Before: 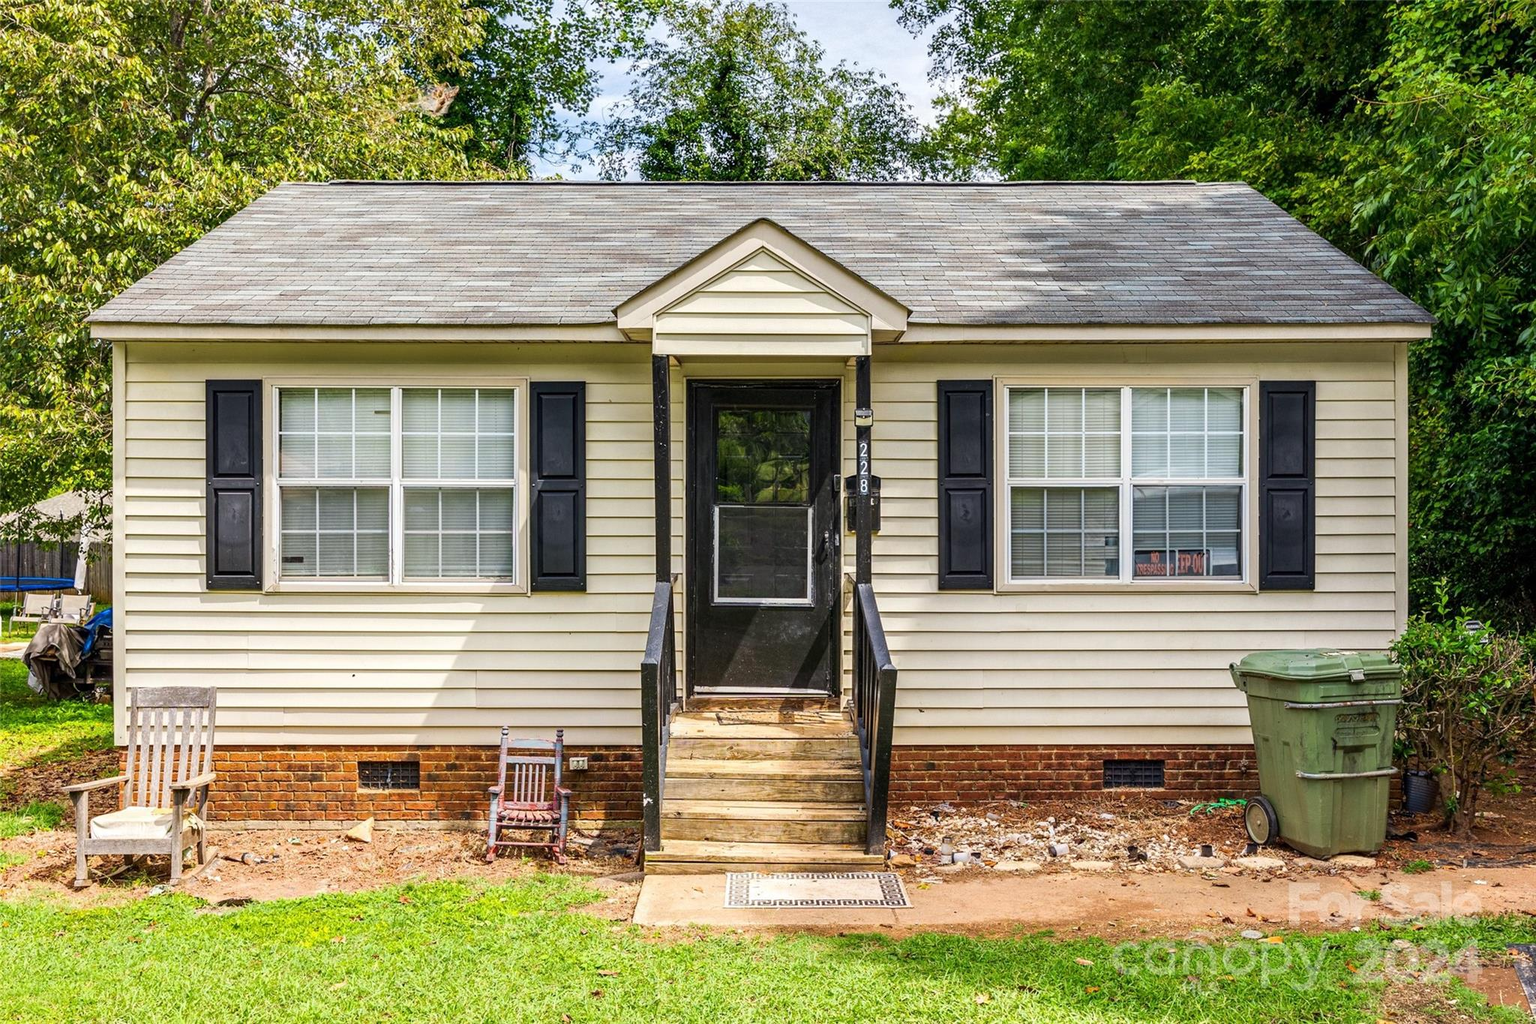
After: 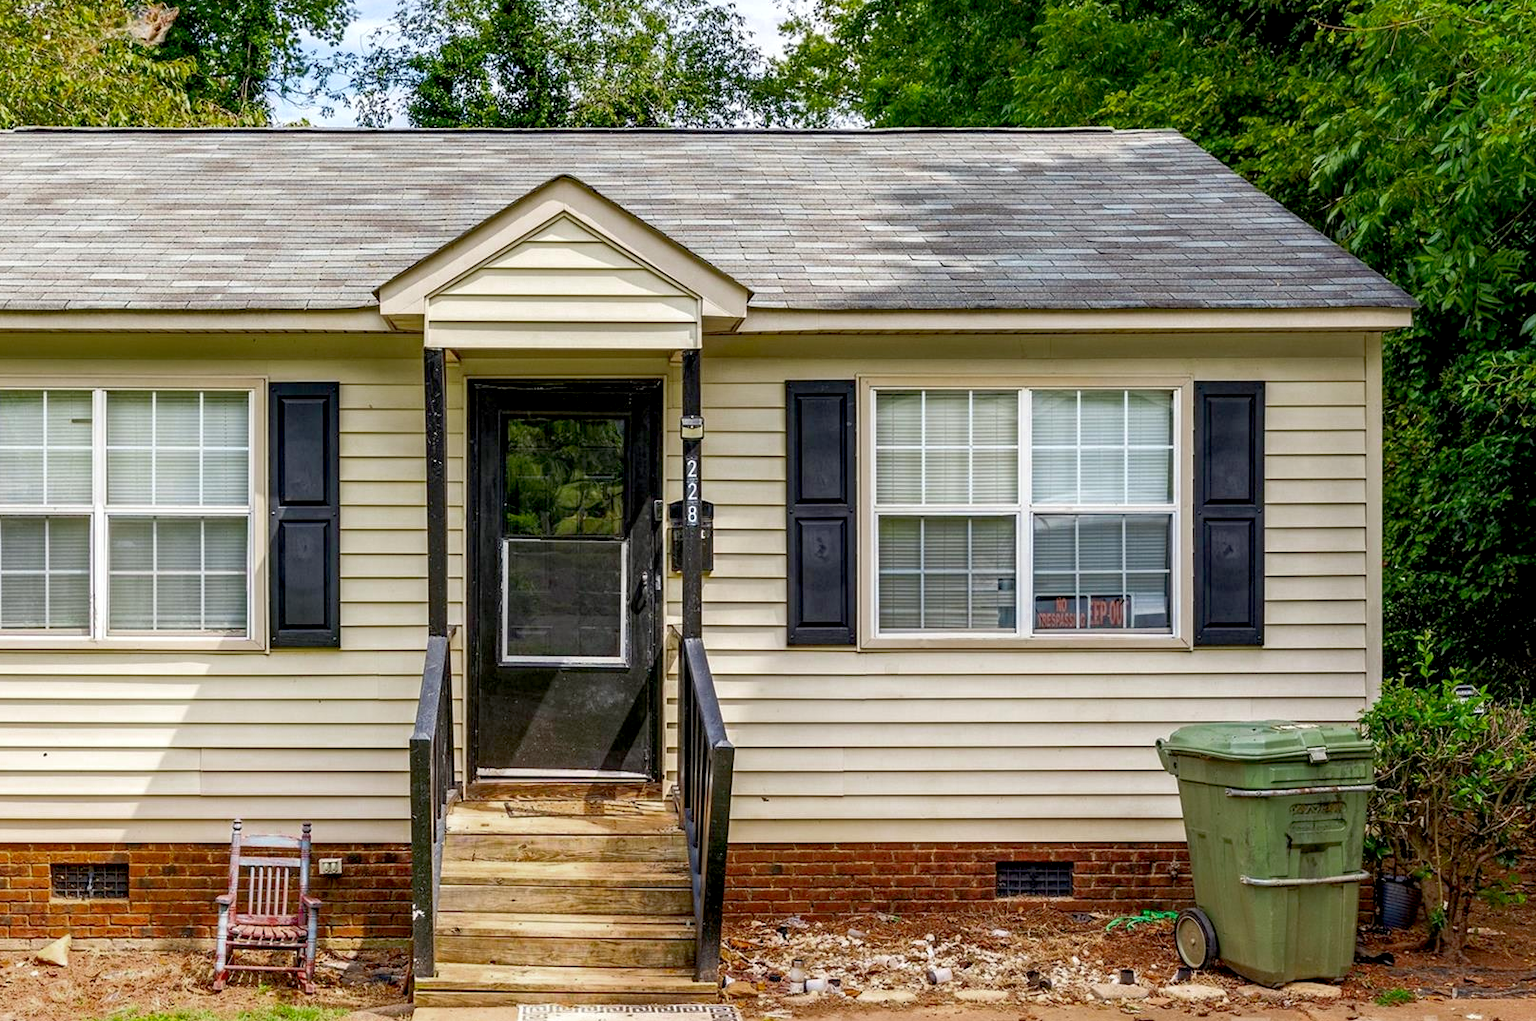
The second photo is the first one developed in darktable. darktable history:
rgb curve: curves: ch0 [(0, 0) (0.053, 0.068) (0.122, 0.128) (1, 1)]
color zones: curves: ch0 [(0.27, 0.396) (0.563, 0.504) (0.75, 0.5) (0.787, 0.307)]
crop and rotate: left 20.74%, top 7.912%, right 0.375%, bottom 13.378%
exposure: black level correction 0.007, exposure 0.093 EV, compensate highlight preservation false
